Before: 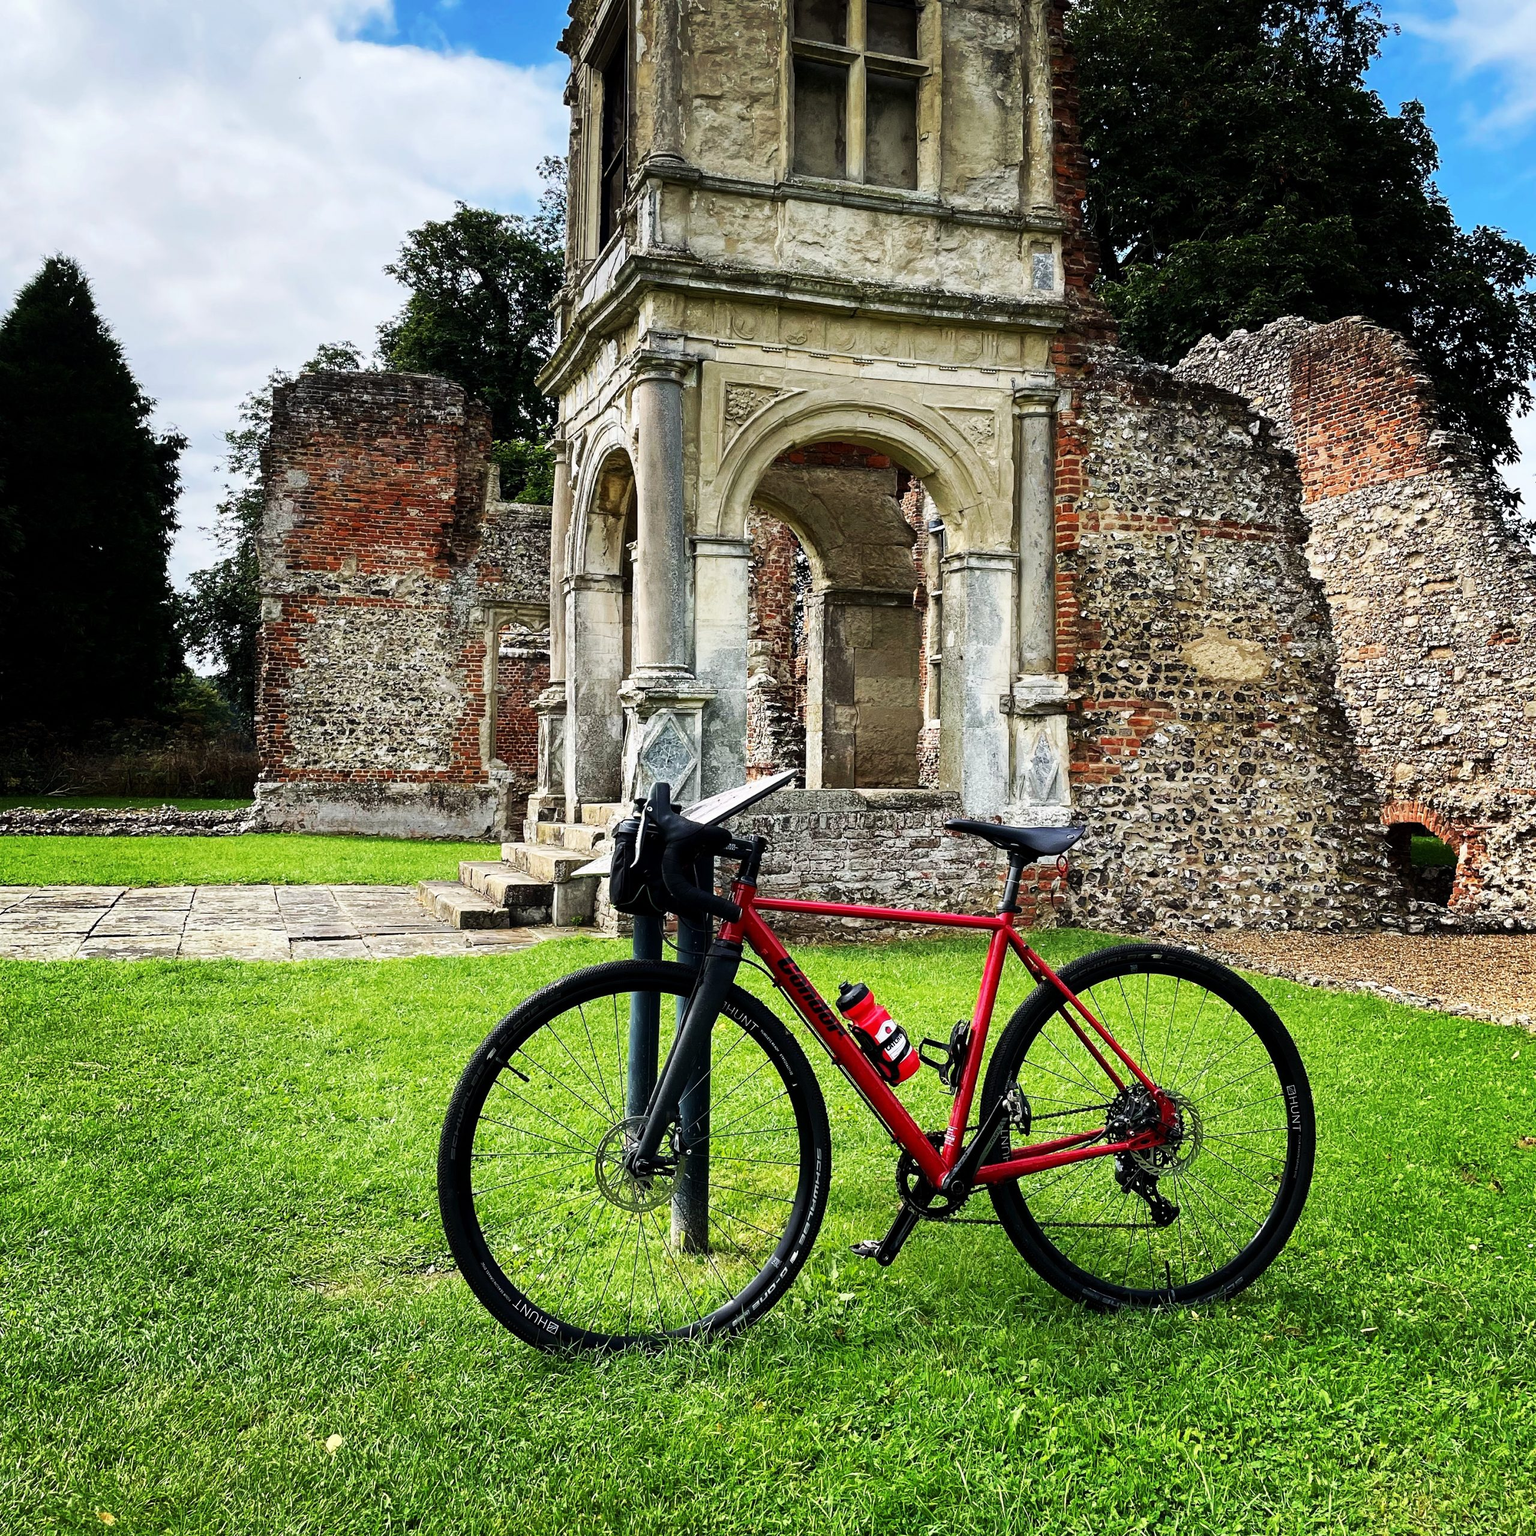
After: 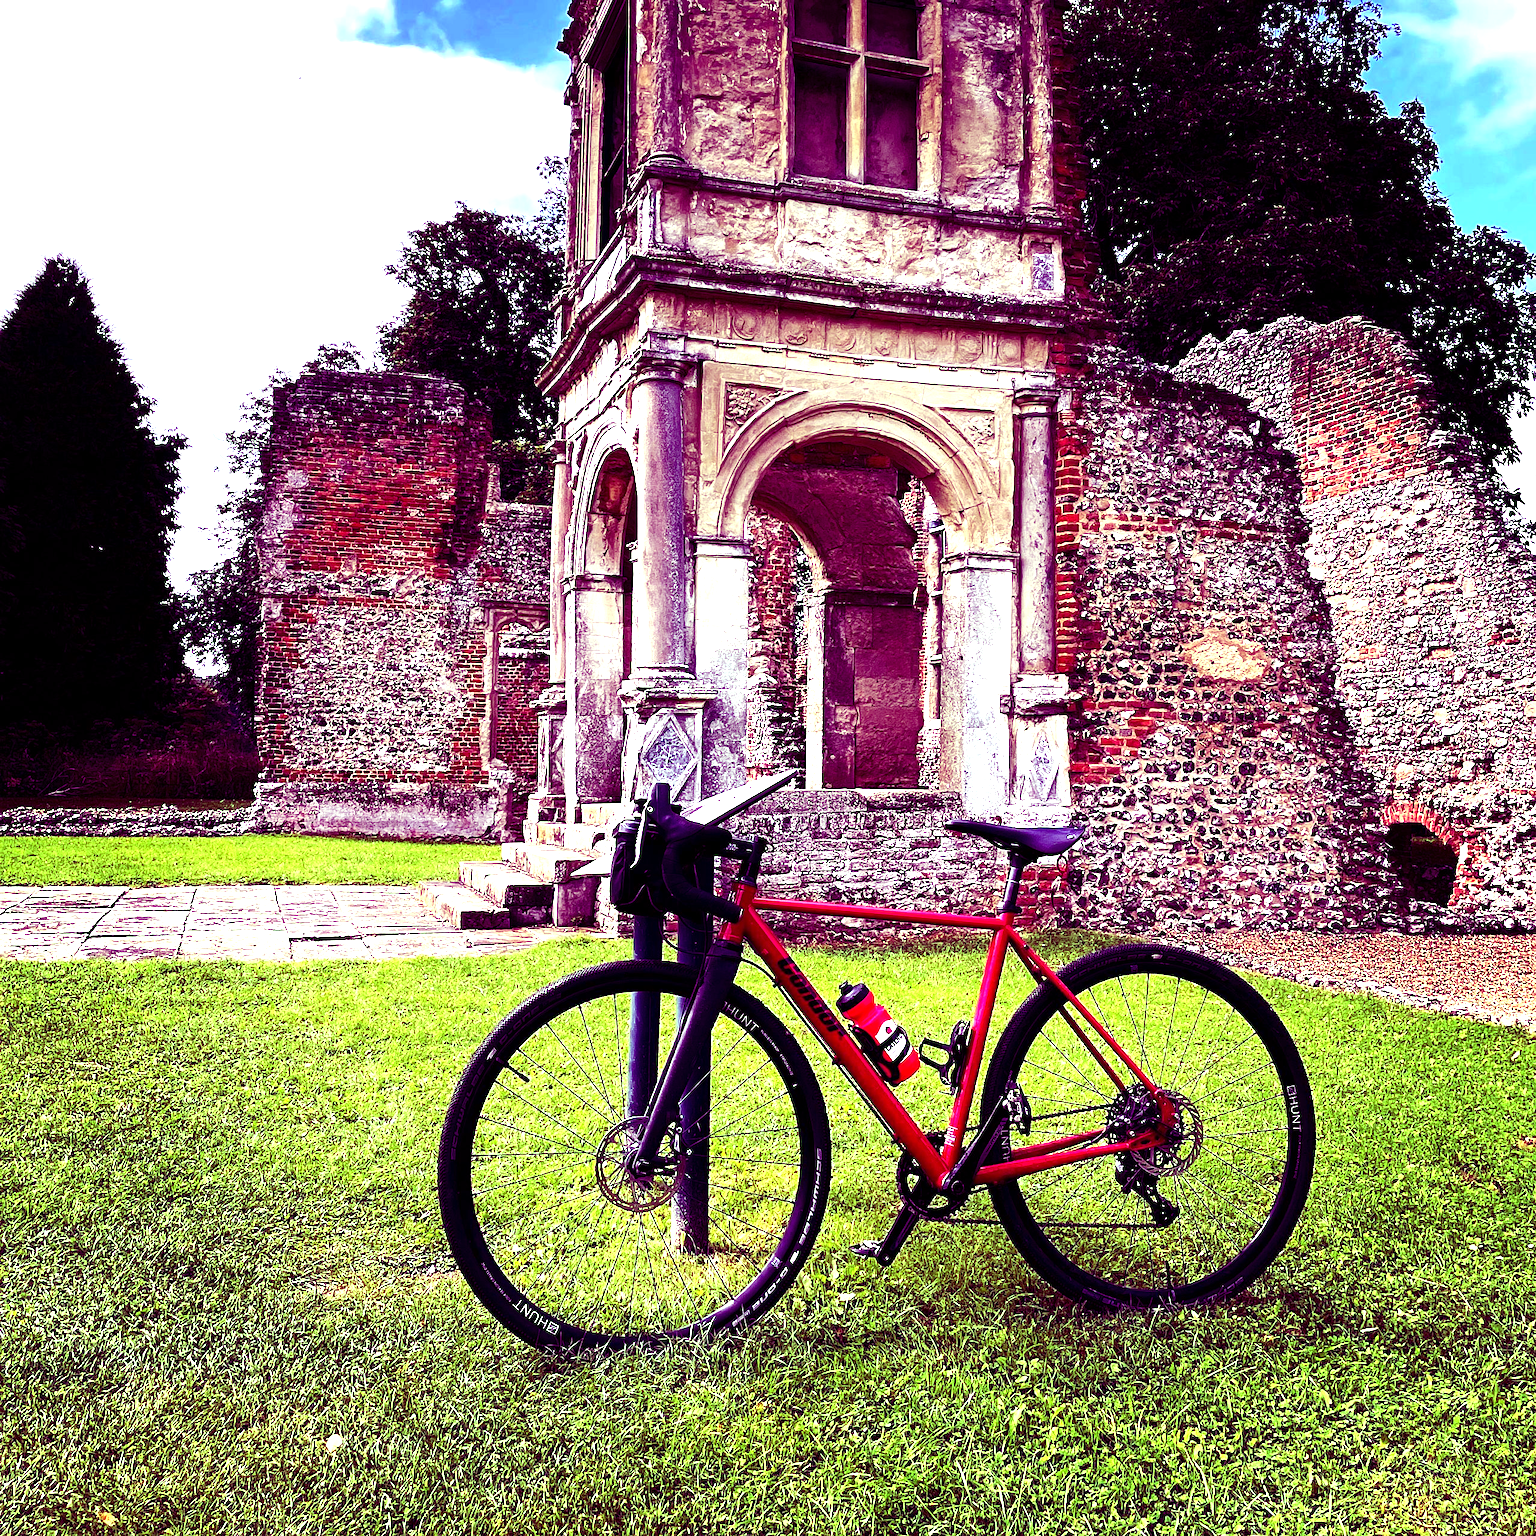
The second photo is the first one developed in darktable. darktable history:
sharpen: amount 0.2
color balance: mode lift, gamma, gain (sRGB), lift [1, 1, 0.101, 1]
exposure: exposure 1 EV, compensate highlight preservation false
